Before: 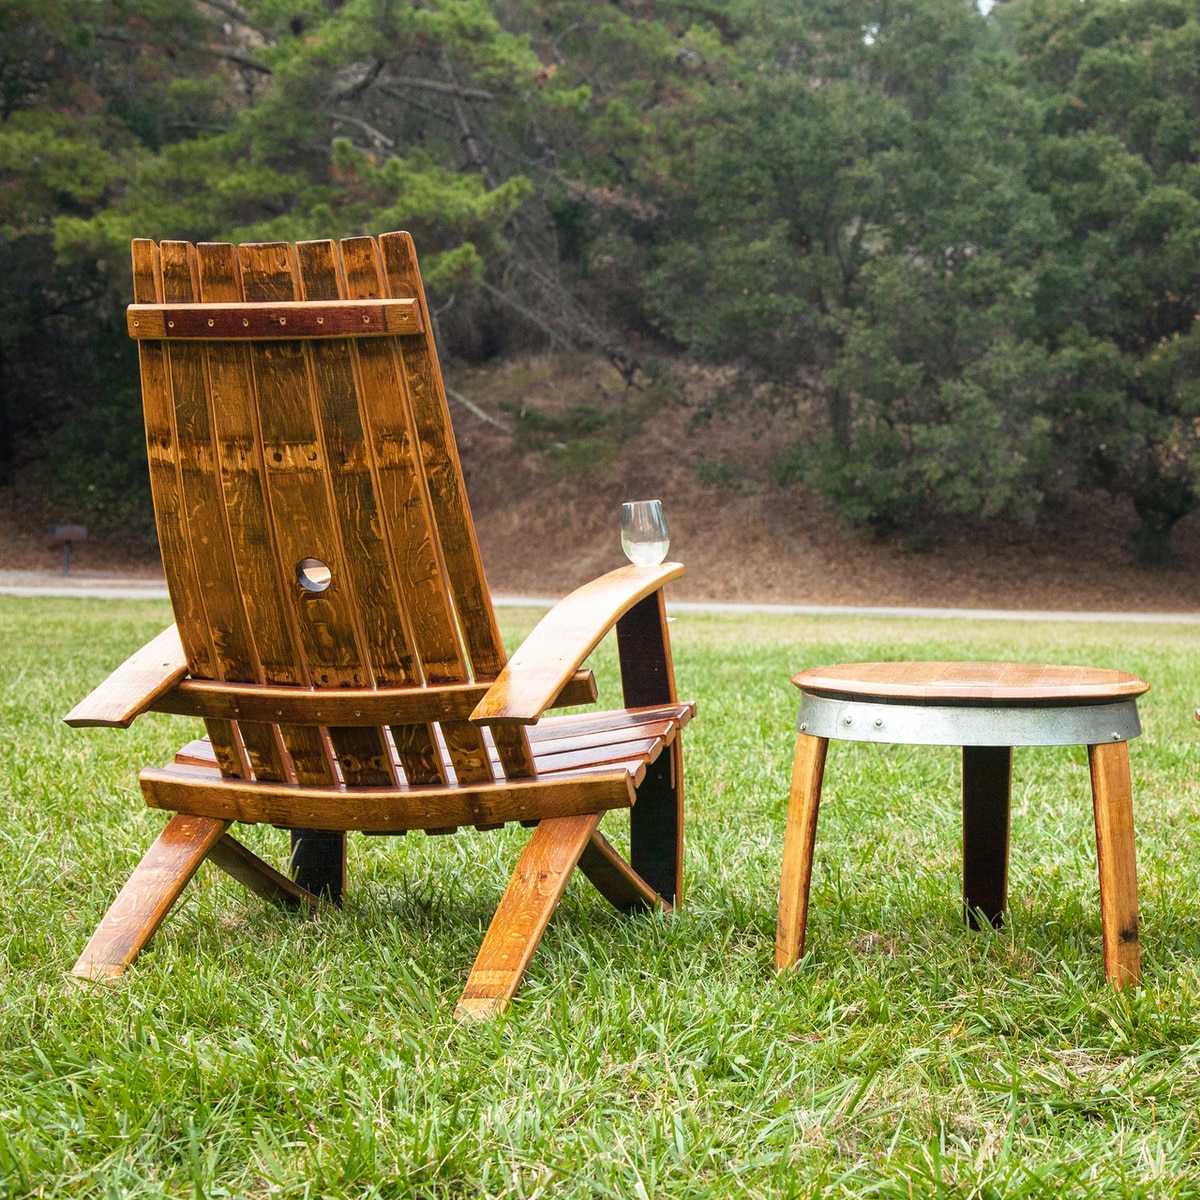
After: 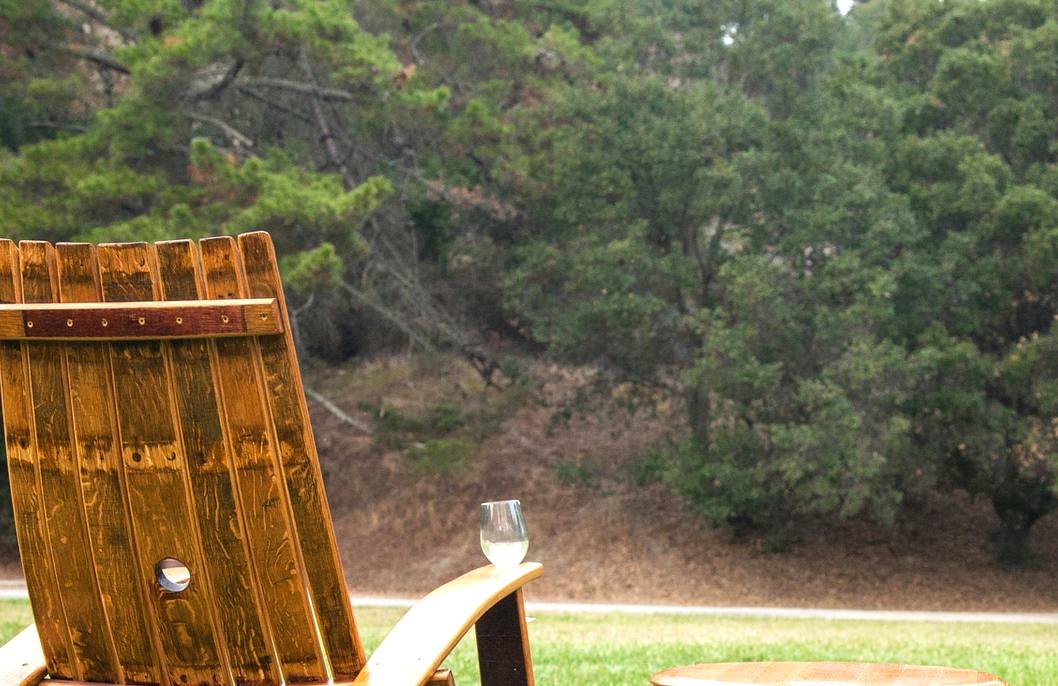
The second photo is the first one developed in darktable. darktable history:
exposure: exposure 0.3 EV, compensate highlight preservation false
tone equalizer: on, module defaults
crop and rotate: left 11.812%, bottom 42.776%
